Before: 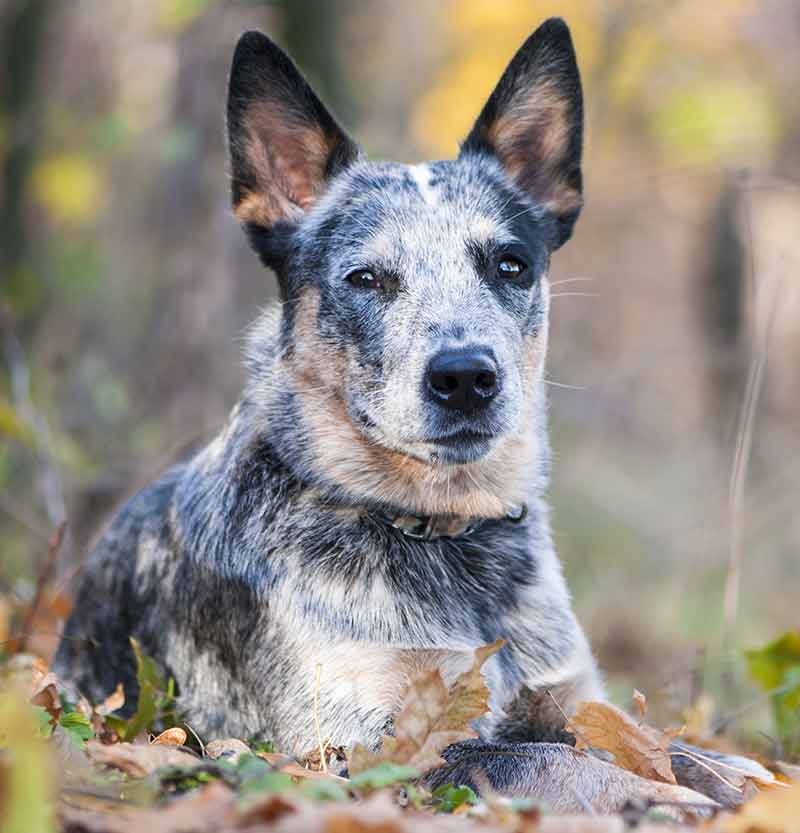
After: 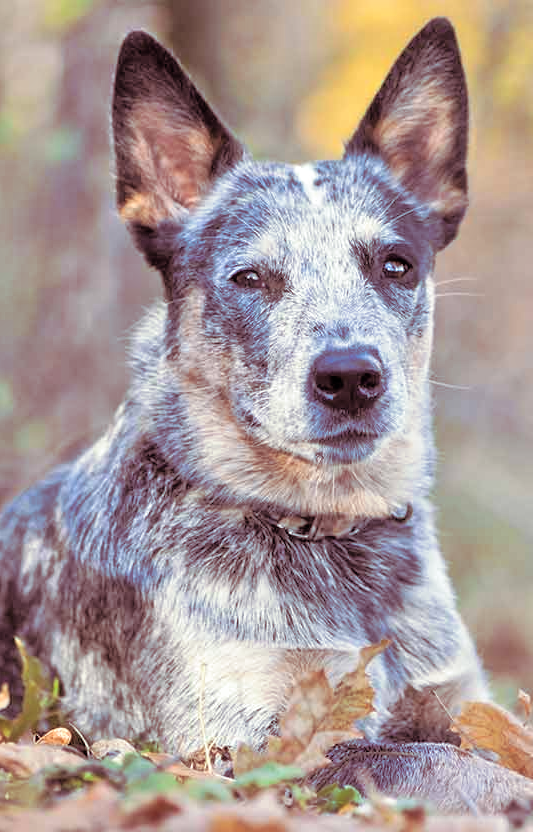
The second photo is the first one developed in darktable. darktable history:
crop and rotate: left 14.436%, right 18.898%
split-toning: on, module defaults
tone equalizer: -7 EV 0.15 EV, -6 EV 0.6 EV, -5 EV 1.15 EV, -4 EV 1.33 EV, -3 EV 1.15 EV, -2 EV 0.6 EV, -1 EV 0.15 EV, mask exposure compensation -0.5 EV
